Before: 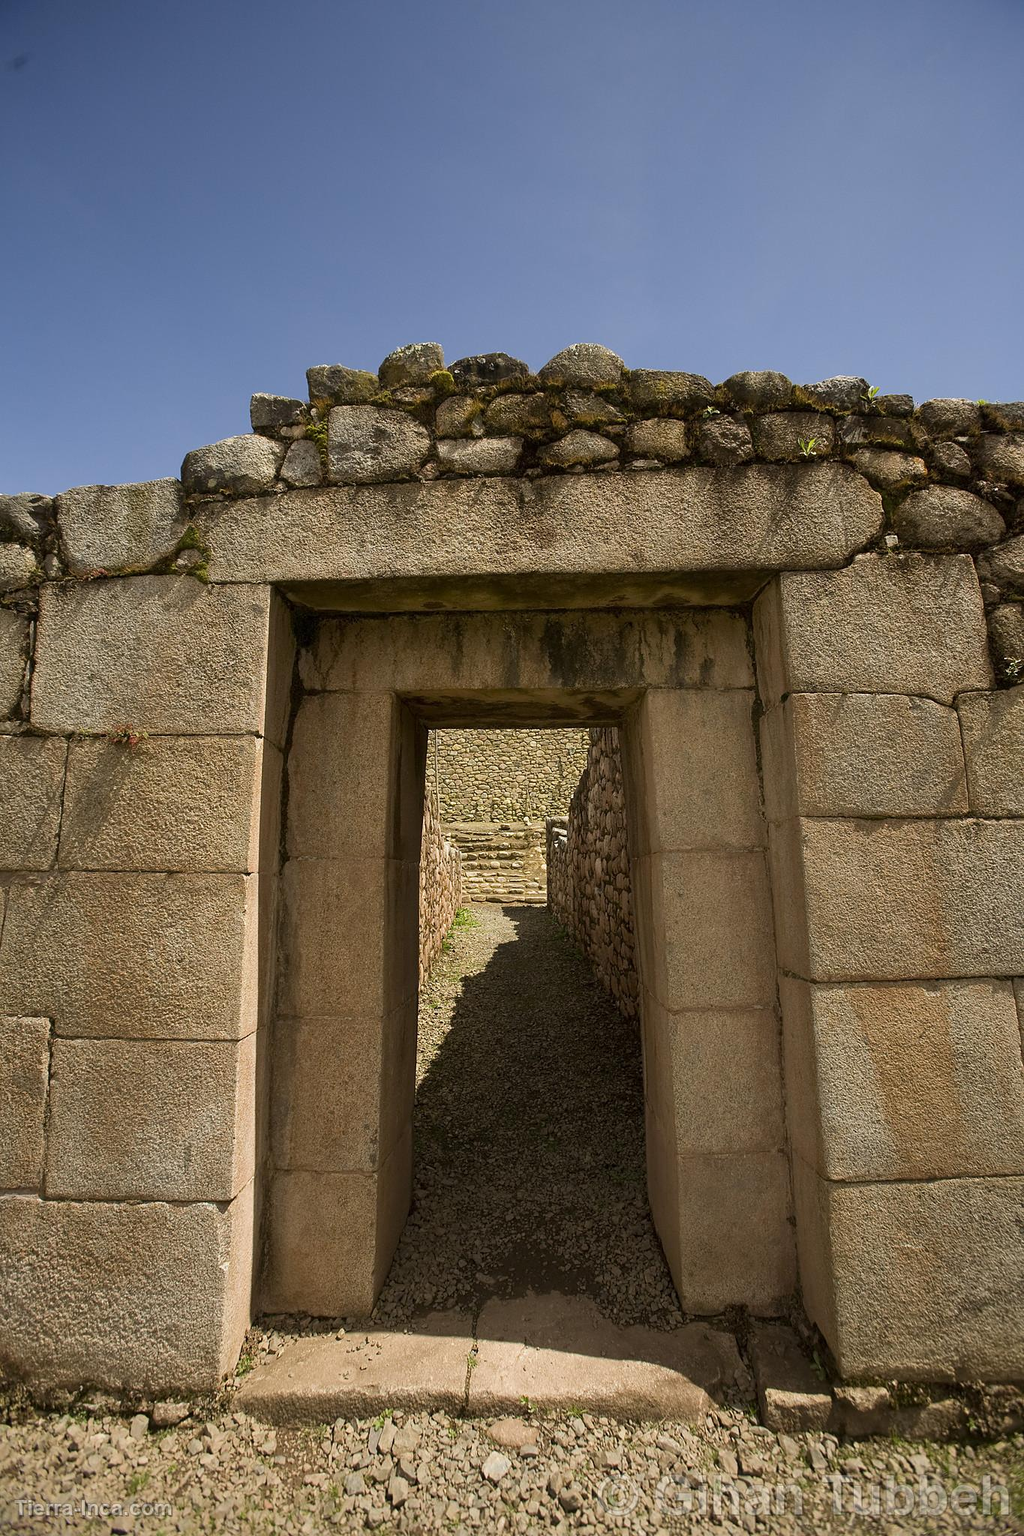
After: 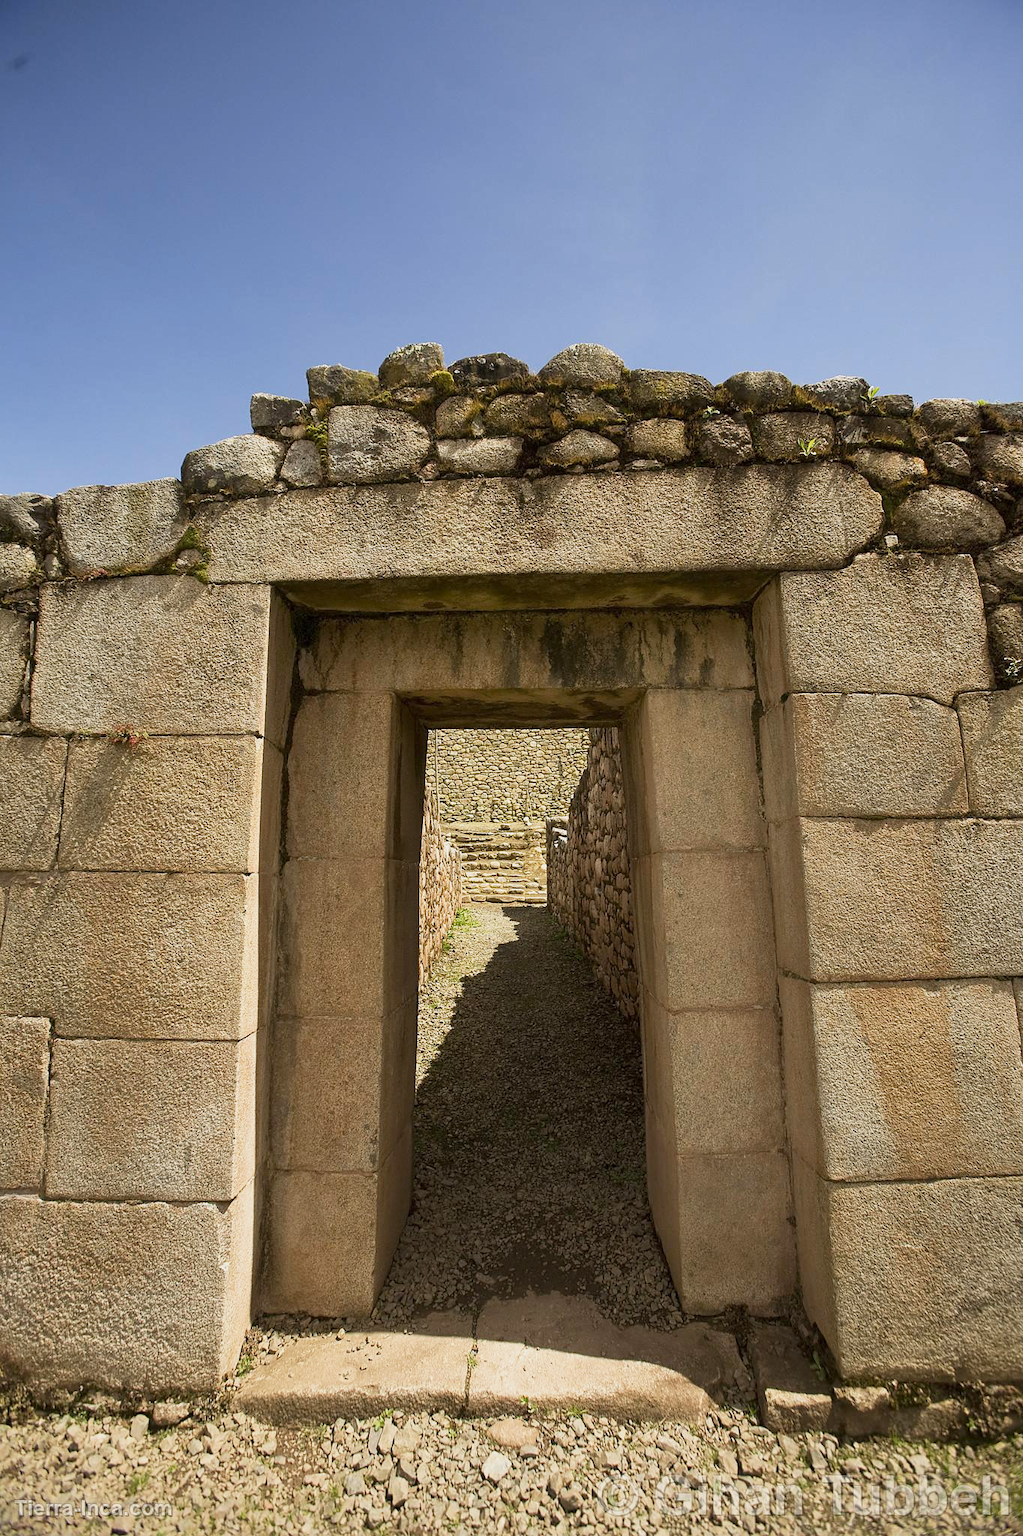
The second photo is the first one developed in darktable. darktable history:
white balance: emerald 1
base curve: curves: ch0 [(0, 0) (0.088, 0.125) (0.176, 0.251) (0.354, 0.501) (0.613, 0.749) (1, 0.877)], preserve colors none
